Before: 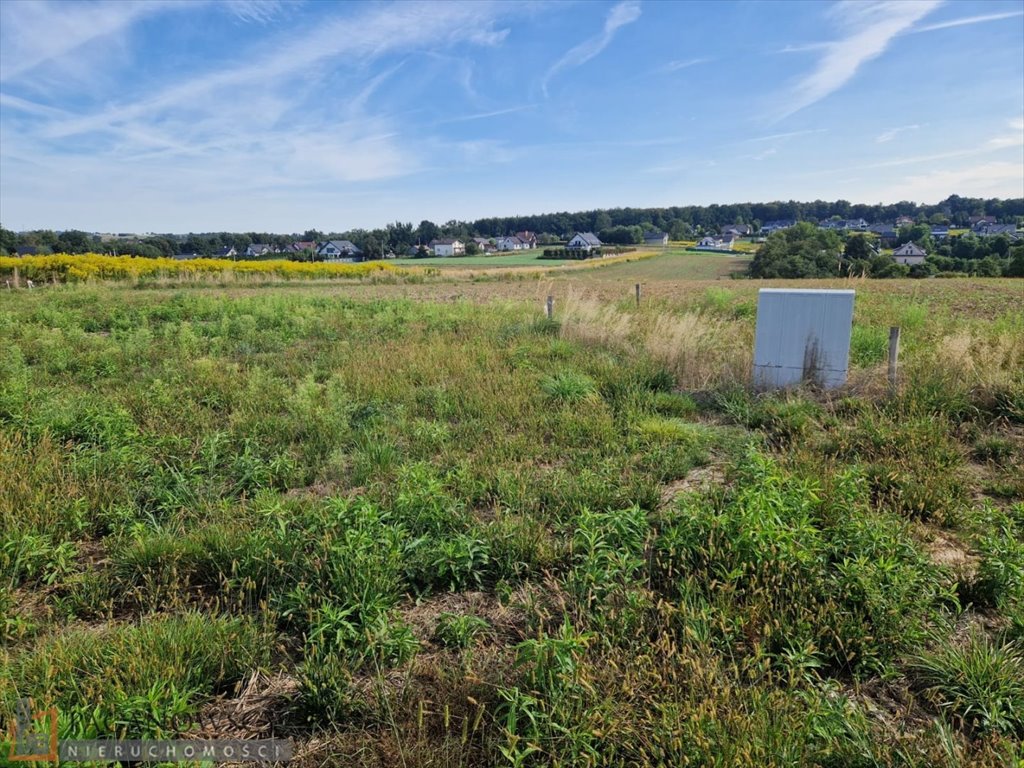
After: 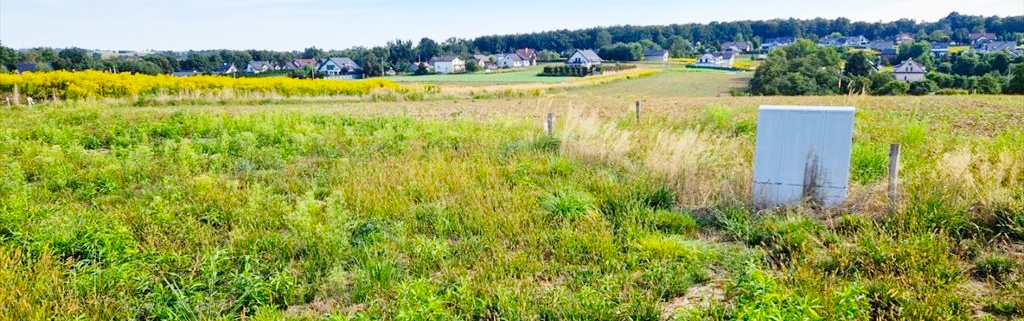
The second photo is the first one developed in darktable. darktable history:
crop and rotate: top 23.84%, bottom 34.294%
color balance rgb: perceptual saturation grading › global saturation 20%, global vibrance 20%
base curve: curves: ch0 [(0, 0) (0.008, 0.007) (0.022, 0.029) (0.048, 0.089) (0.092, 0.197) (0.191, 0.399) (0.275, 0.534) (0.357, 0.65) (0.477, 0.78) (0.542, 0.833) (0.799, 0.973) (1, 1)], preserve colors none
tone equalizer: -8 EV -0.55 EV
exposure: exposure -0.021 EV, compensate highlight preservation false
